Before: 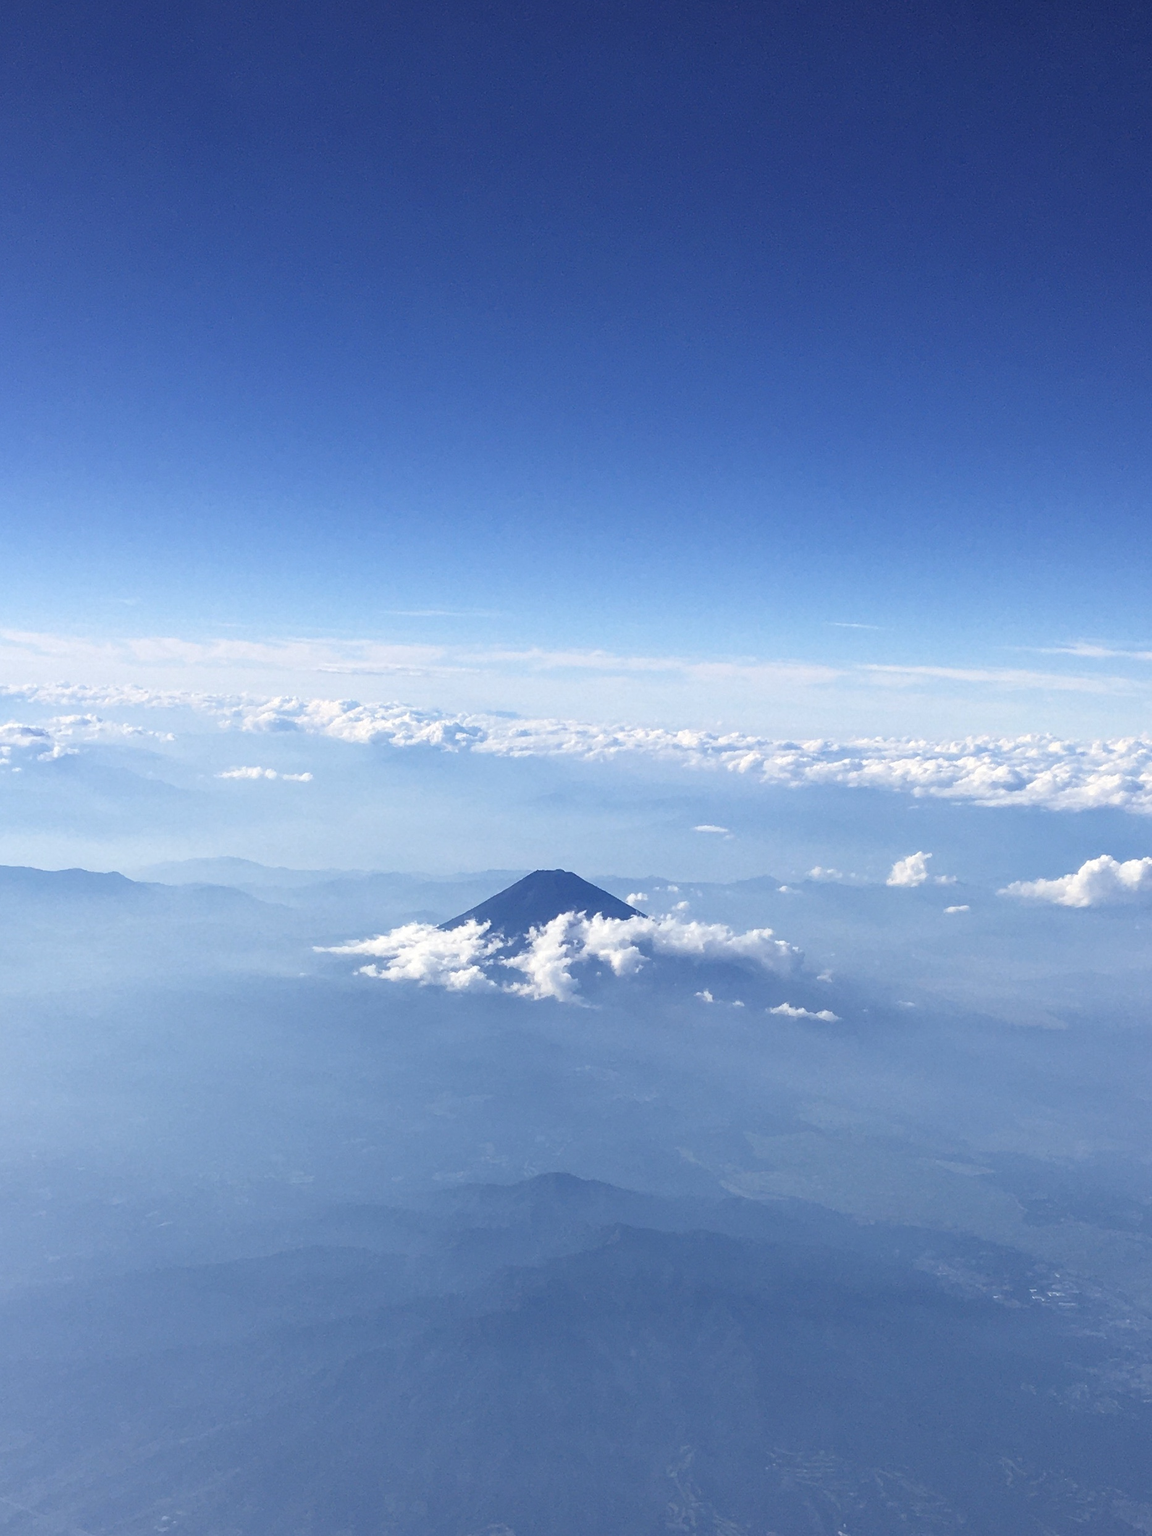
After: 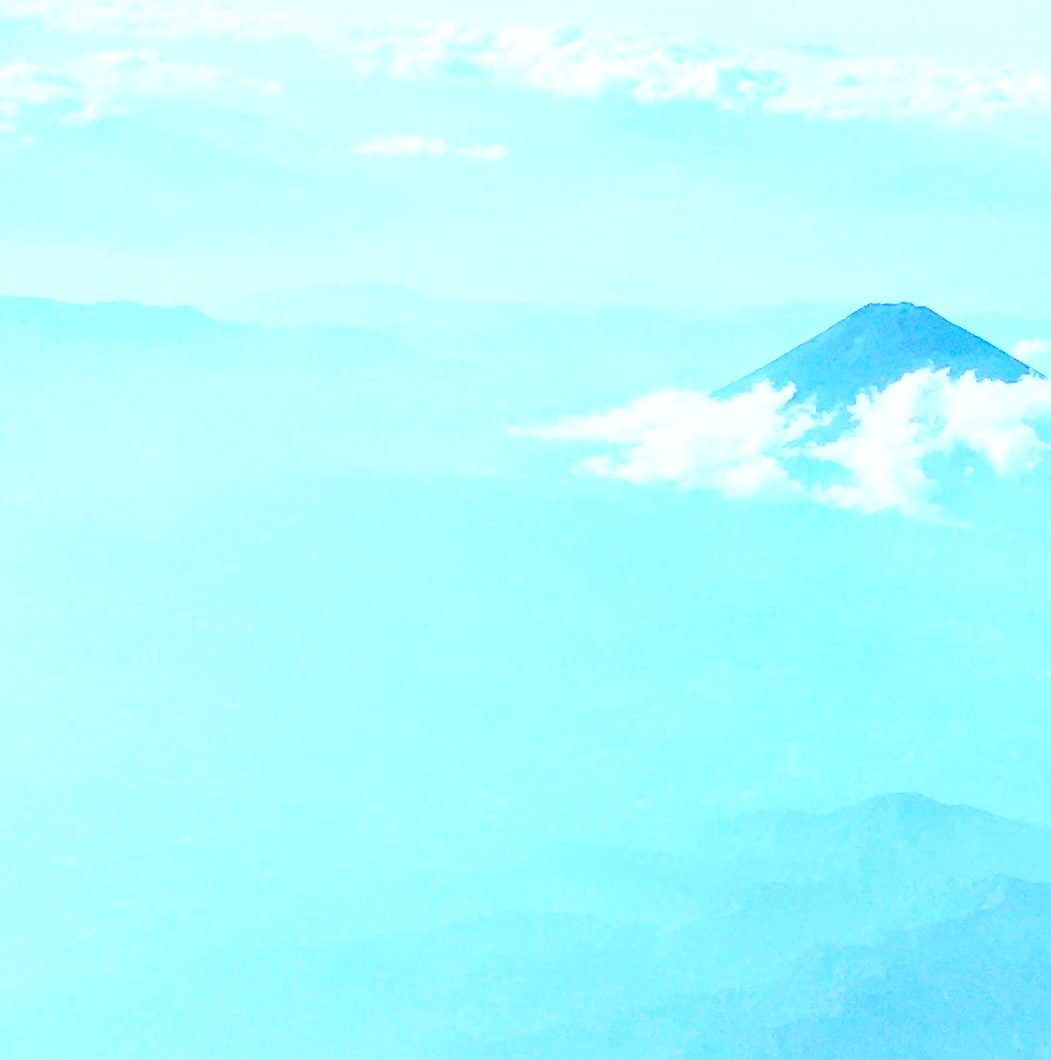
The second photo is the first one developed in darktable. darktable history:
crop: top 44.483%, right 43.593%, bottom 12.892%
exposure: black level correction 0.011, exposure 1.088 EV, compensate exposure bias true, compensate highlight preservation false
rgb curve: curves: ch0 [(0, 0) (0.21, 0.15) (0.24, 0.21) (0.5, 0.75) (0.75, 0.96) (0.89, 0.99) (1, 1)]; ch1 [(0, 0.02) (0.21, 0.13) (0.25, 0.2) (0.5, 0.67) (0.75, 0.9) (0.89, 0.97) (1, 1)]; ch2 [(0, 0.02) (0.21, 0.13) (0.25, 0.2) (0.5, 0.67) (0.75, 0.9) (0.89, 0.97) (1, 1)], compensate middle gray true
color correction: highlights a* -3.28, highlights b* -6.24, shadows a* 3.1, shadows b* 5.19
